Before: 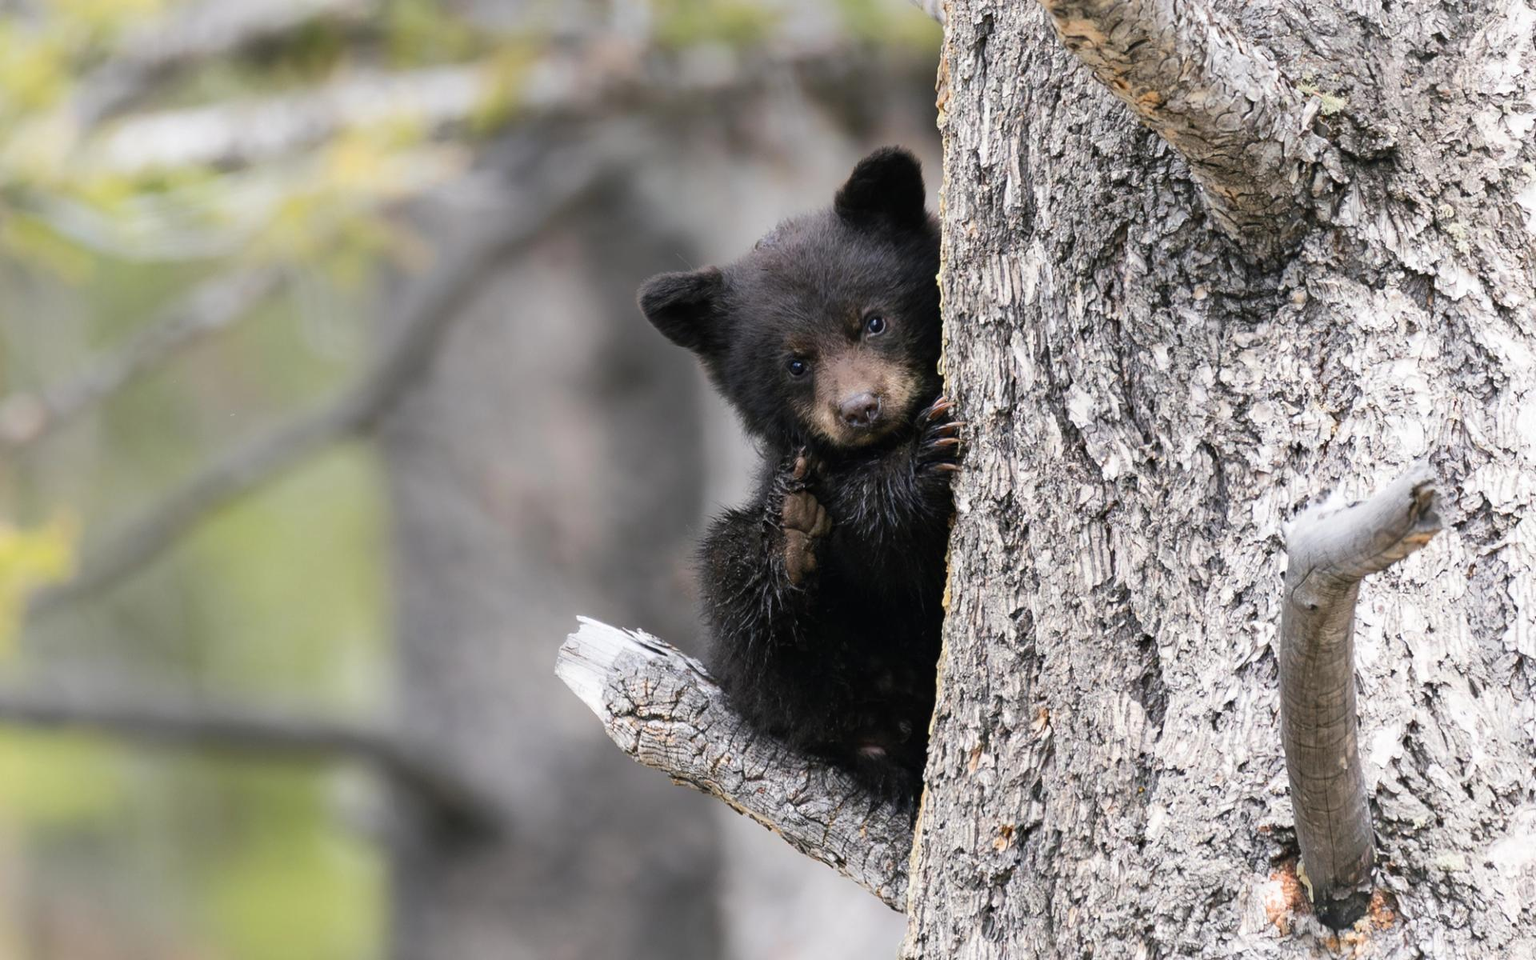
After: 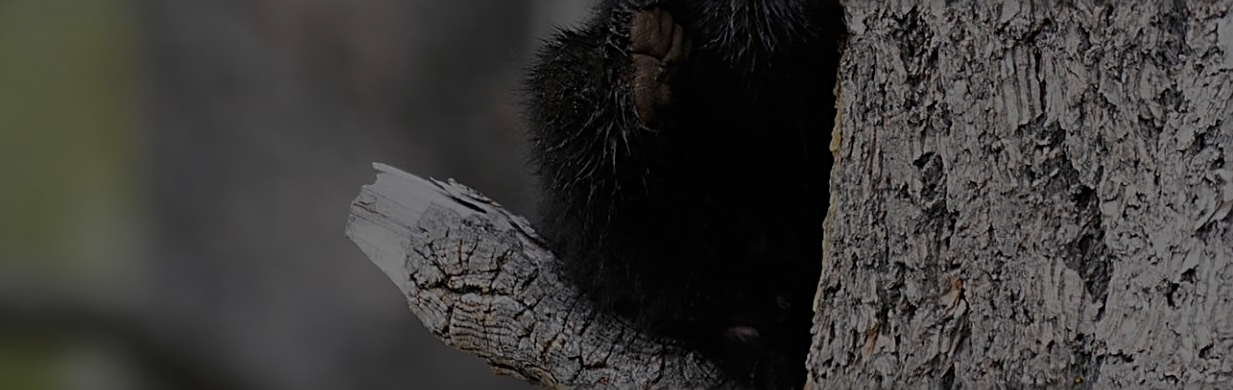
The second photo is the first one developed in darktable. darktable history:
sharpen: radius 2.537, amount 0.618
exposure: exposure -2.382 EV, compensate exposure bias true, compensate highlight preservation false
crop: left 18.13%, top 50.644%, right 17.639%, bottom 16.837%
